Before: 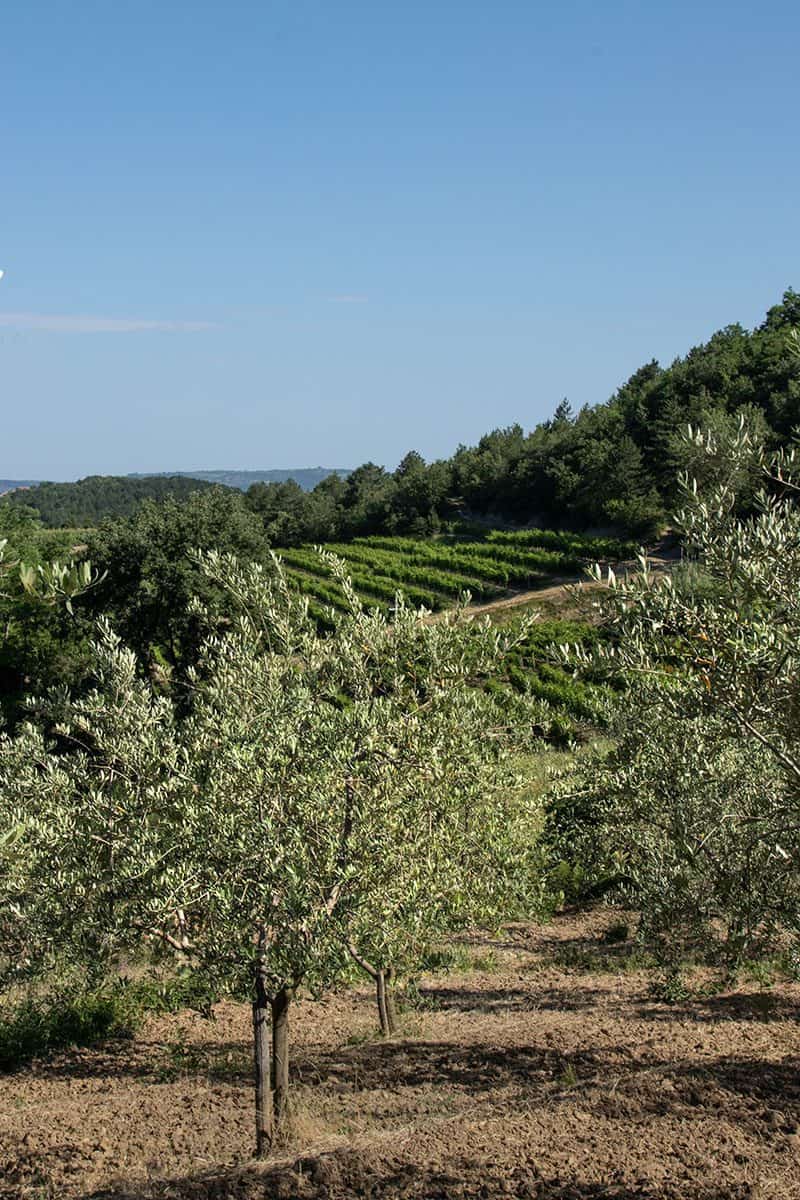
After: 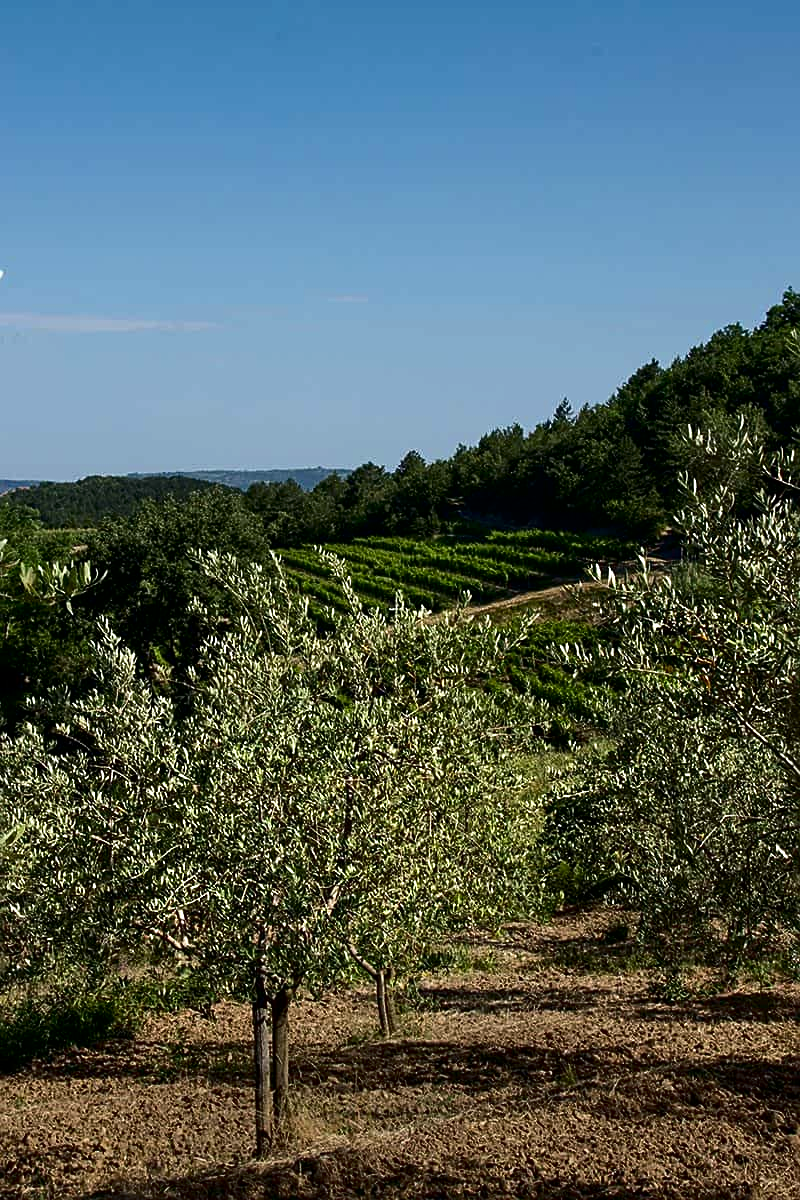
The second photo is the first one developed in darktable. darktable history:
sharpen: on, module defaults
contrast brightness saturation: contrast 0.13, brightness -0.24, saturation 0.14
